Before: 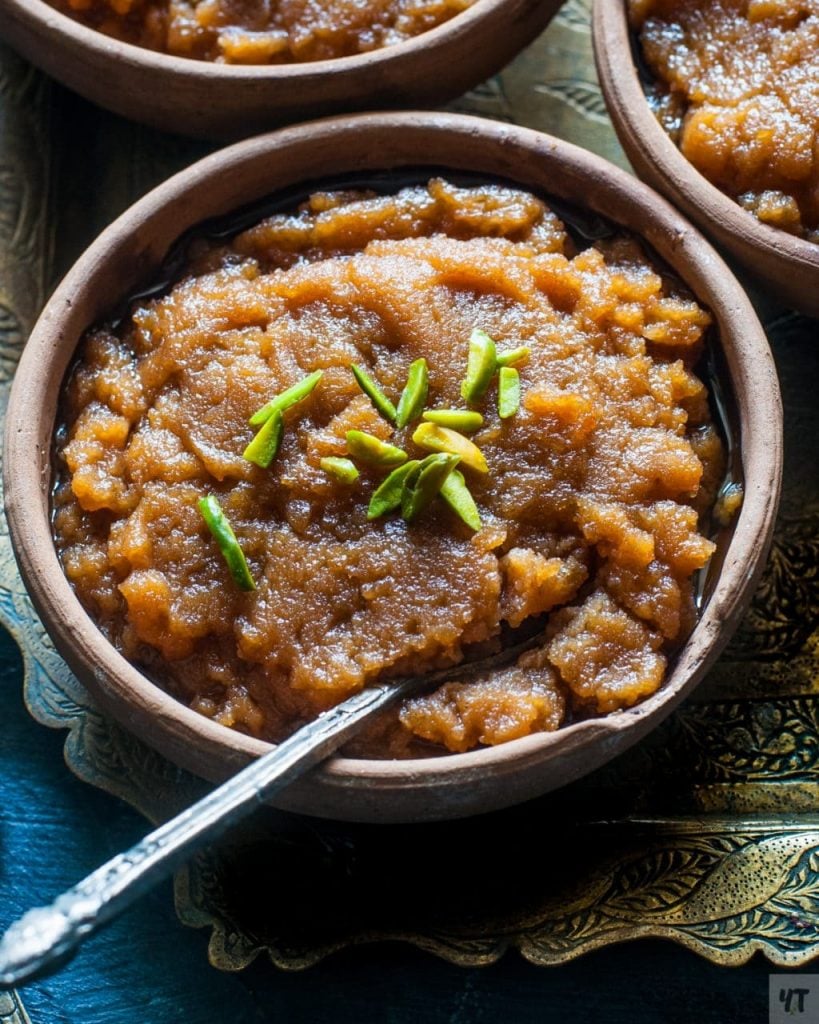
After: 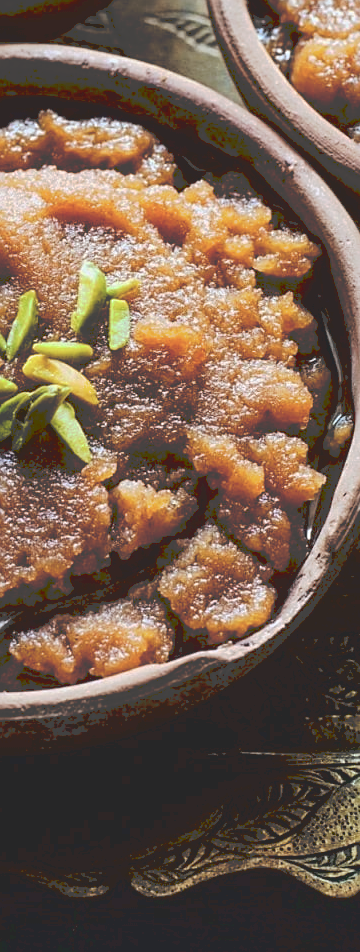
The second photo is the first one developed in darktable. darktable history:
crop: left 47.628%, top 6.643%, right 7.874%
filmic rgb: black relative exposure -3.72 EV, white relative exposure 2.77 EV, dynamic range scaling -5.32%, hardness 3.03
rgb levels: mode RGB, independent channels, levels [[0, 0.5, 1], [0, 0.521, 1], [0, 0.536, 1]]
sharpen: on, module defaults
exposure: compensate highlight preservation false
tone curve: curves: ch0 [(0, 0) (0.003, 0.277) (0.011, 0.277) (0.025, 0.279) (0.044, 0.282) (0.069, 0.286) (0.1, 0.289) (0.136, 0.294) (0.177, 0.318) (0.224, 0.345) (0.277, 0.379) (0.335, 0.425) (0.399, 0.481) (0.468, 0.542) (0.543, 0.594) (0.623, 0.662) (0.709, 0.731) (0.801, 0.792) (0.898, 0.851) (1, 1)], preserve colors none
